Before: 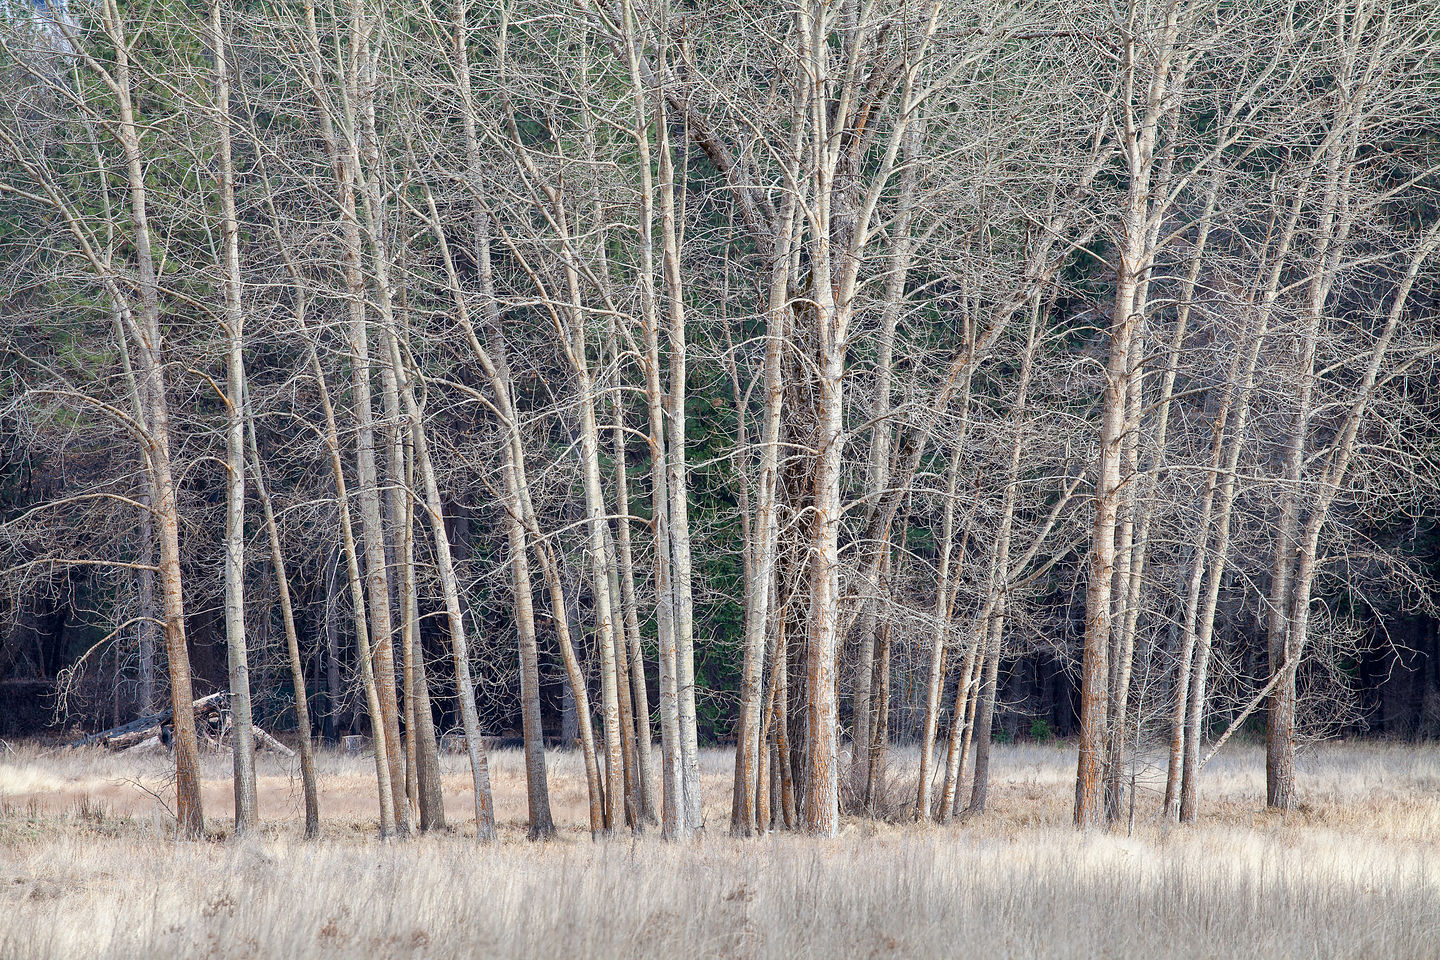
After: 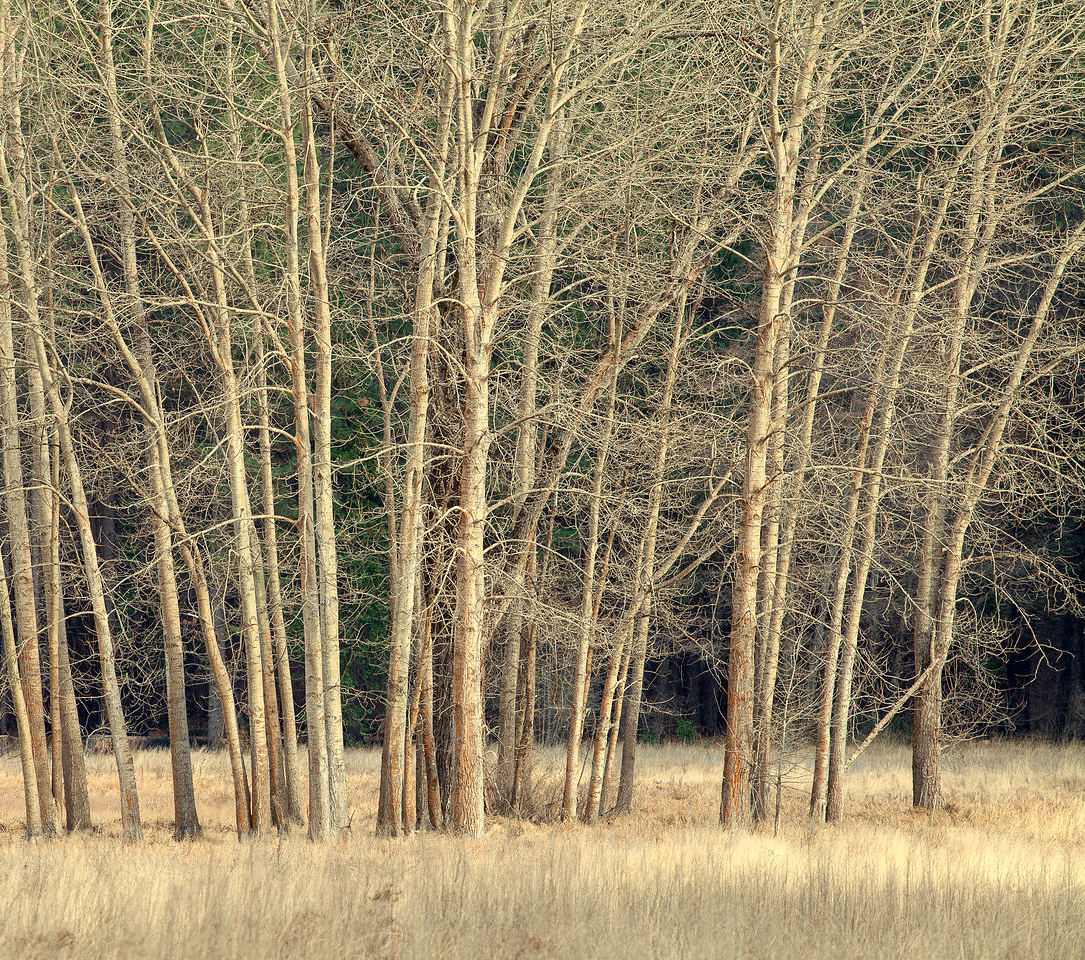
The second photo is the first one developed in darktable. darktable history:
crop and rotate: left 24.6%
grain: coarseness 7.08 ISO, strength 21.67%, mid-tones bias 59.58%
levels: mode automatic
white balance: red 1.08, blue 0.791
